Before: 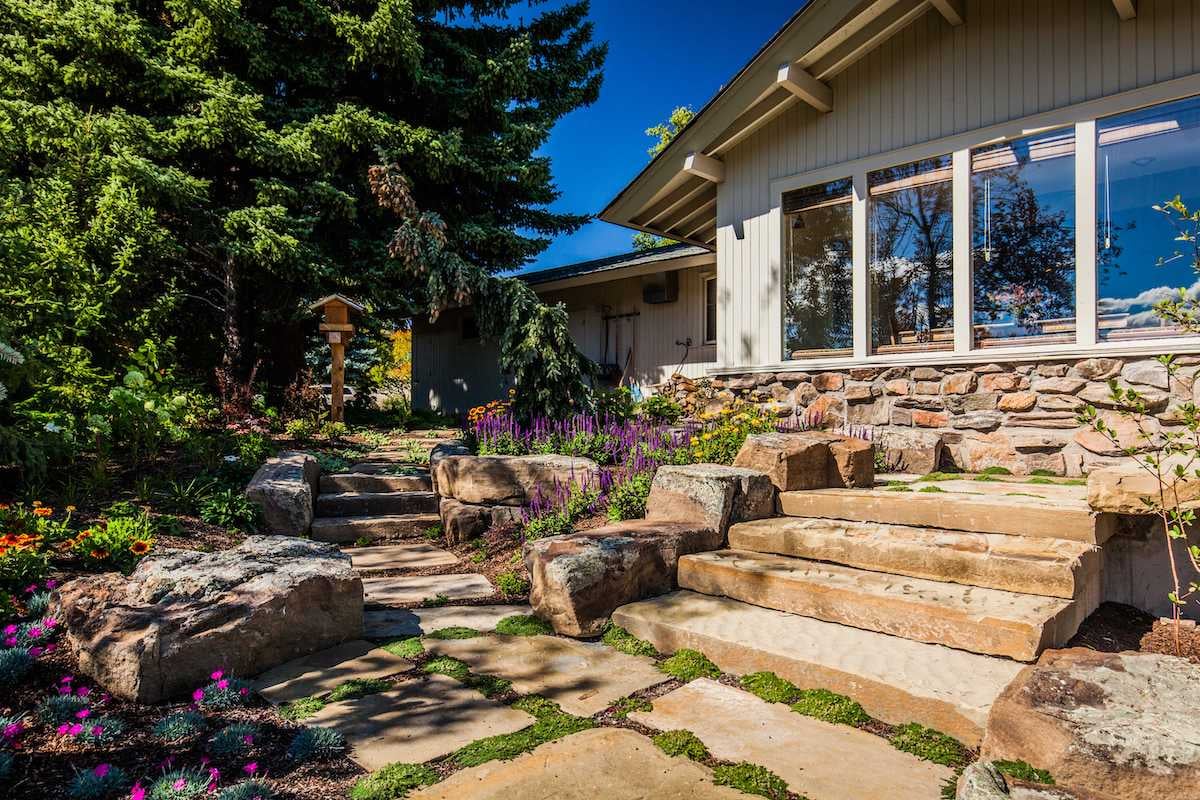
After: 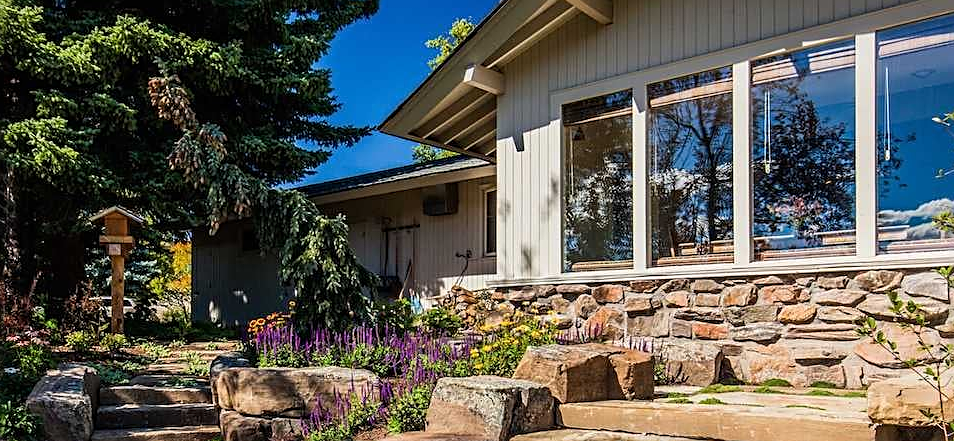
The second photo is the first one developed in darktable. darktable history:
sharpen: amount 0.497
crop: left 18.37%, top 11.097%, right 2.126%, bottom 32.849%
